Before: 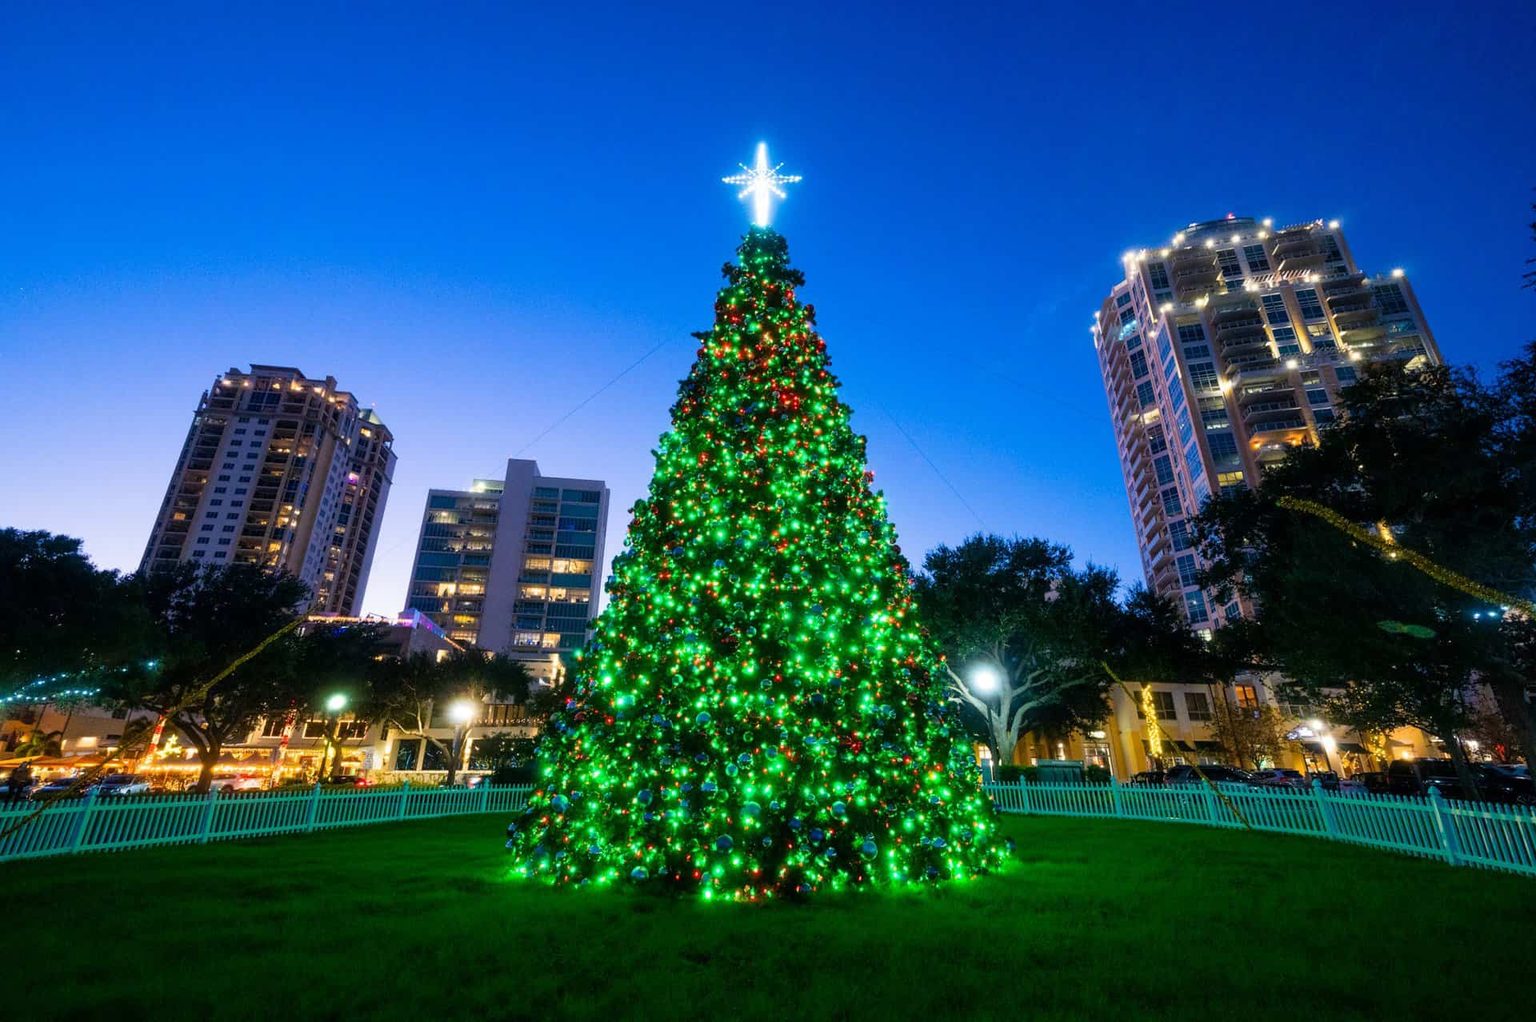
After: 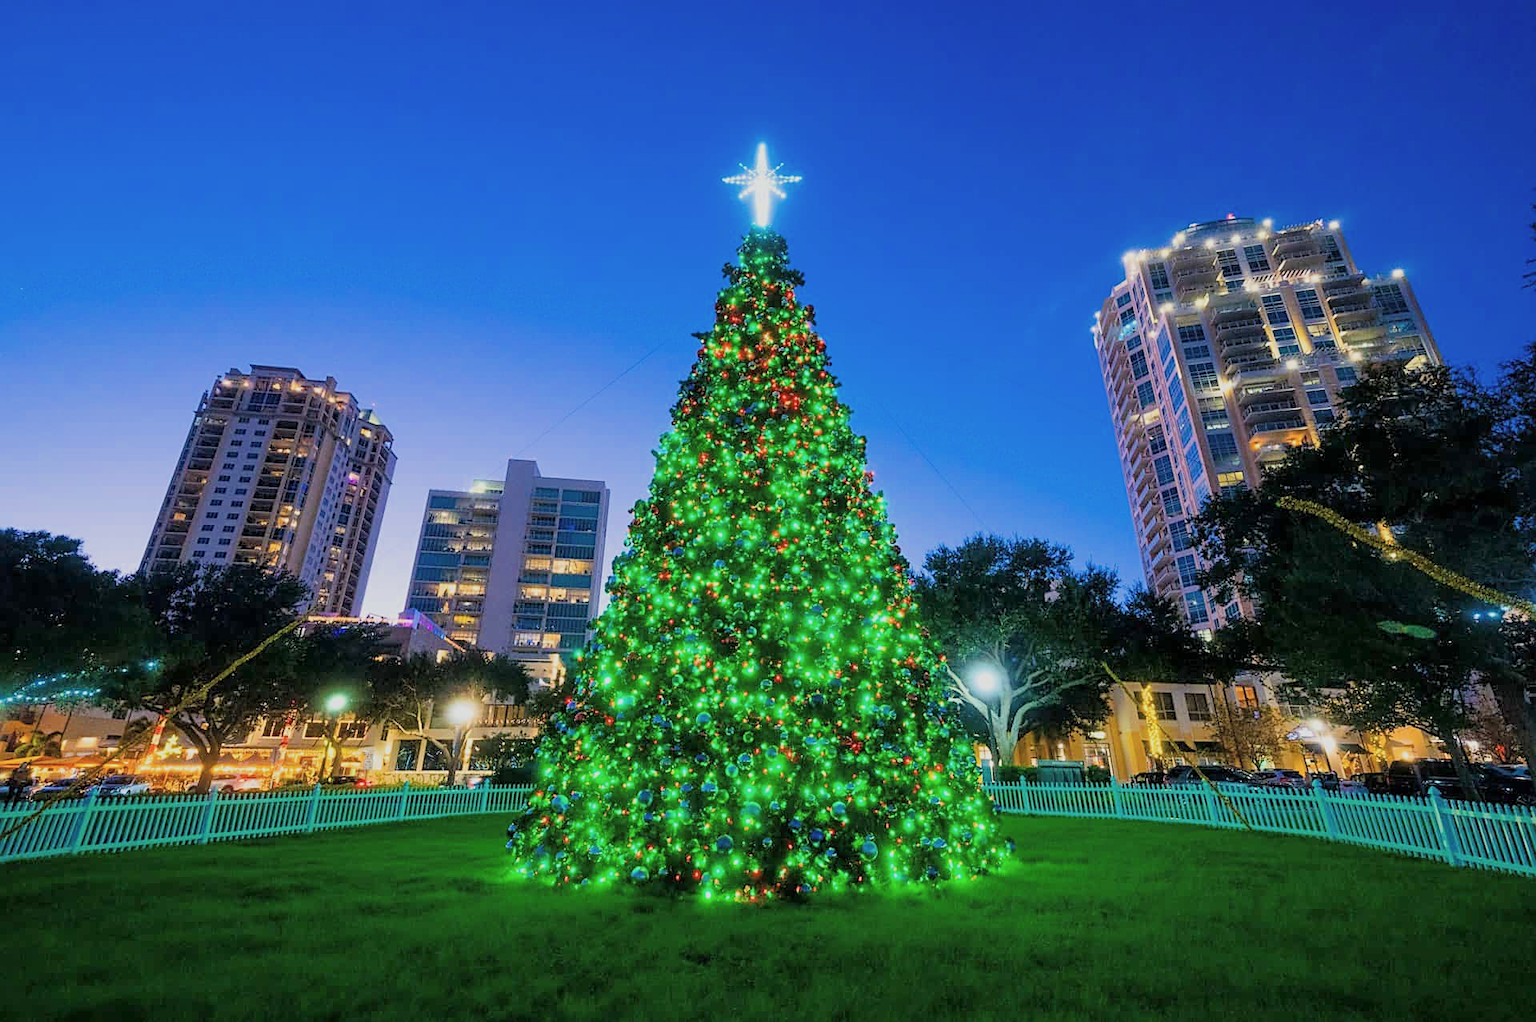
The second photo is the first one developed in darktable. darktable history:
exposure: black level correction 0, exposure 0.952 EV, compensate highlight preservation false
contrast brightness saturation: saturation -0.063
filmic rgb: middle gray luminance 4.28%, black relative exposure -13.02 EV, white relative exposure 5.04 EV, target black luminance 0%, hardness 5.19, latitude 59.57%, contrast 0.769, highlights saturation mix 5.62%, shadows ↔ highlights balance 26.33%, preserve chrominance max RGB, color science v6 (2022), contrast in shadows safe, contrast in highlights safe
sharpen: on, module defaults
color zones: curves: ch1 [(0, 0.469) (0.01, 0.469) (0.12, 0.446) (0.248, 0.469) (0.5, 0.5) (0.748, 0.5) (0.99, 0.469) (1, 0.469)]
